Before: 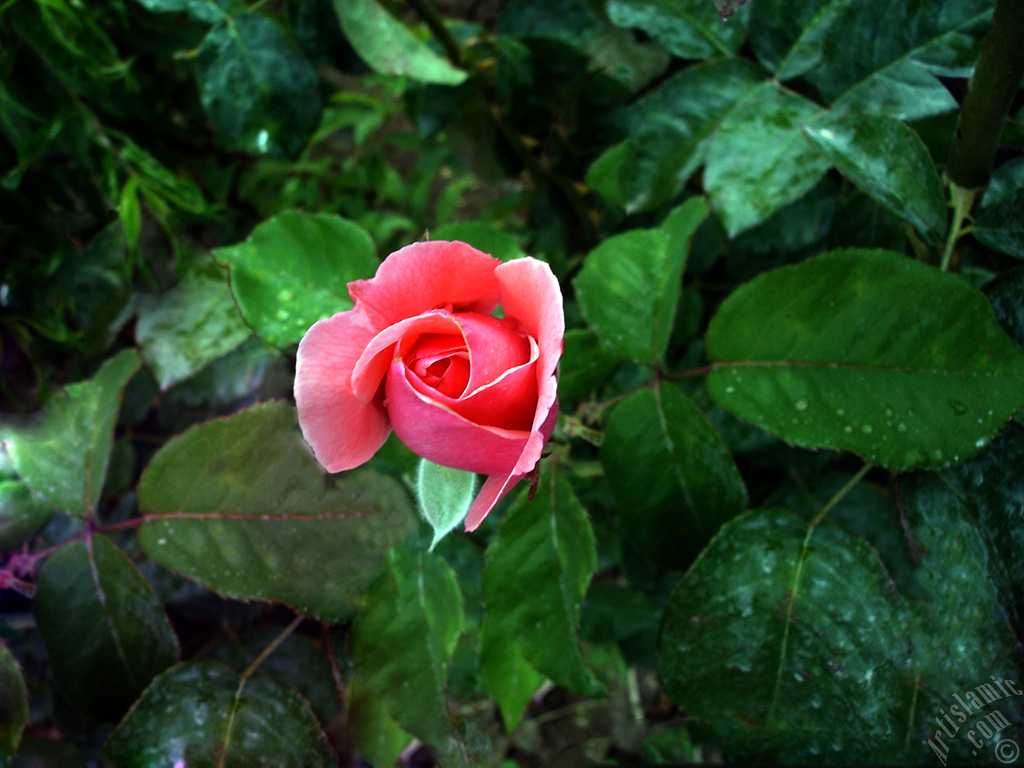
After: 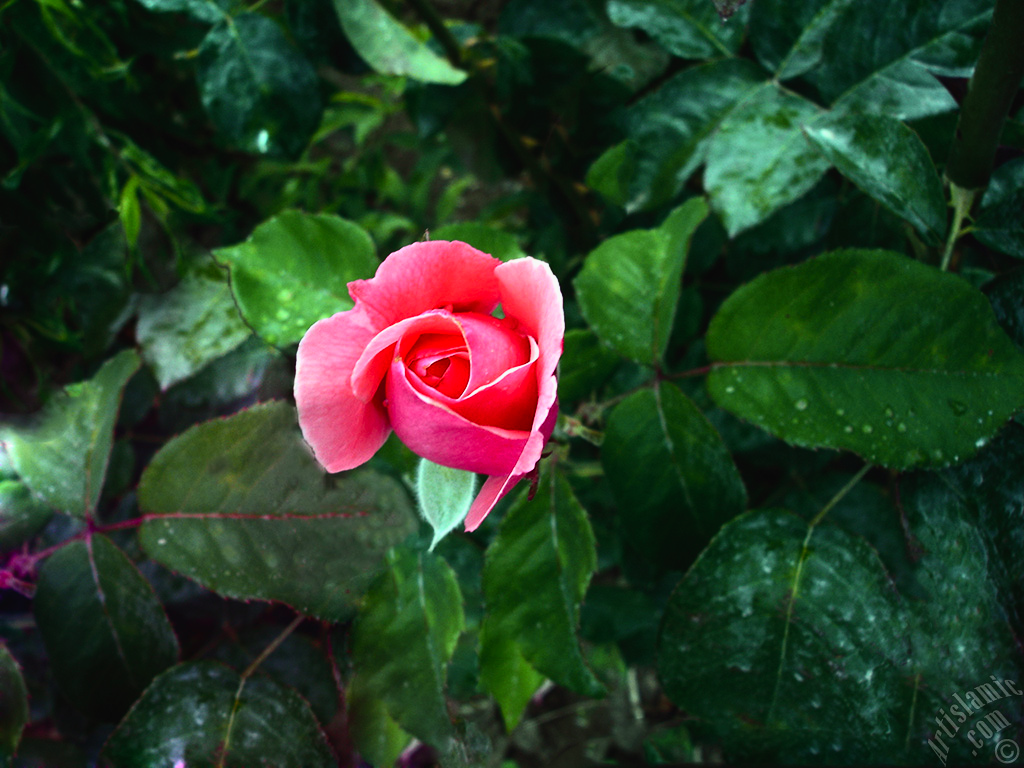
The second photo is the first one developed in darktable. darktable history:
tone curve: curves: ch0 [(0, 0.023) (0.217, 0.19) (0.754, 0.801) (1, 0.977)]; ch1 [(0, 0) (0.392, 0.398) (0.5, 0.5) (0.521, 0.529) (0.56, 0.592) (1, 1)]; ch2 [(0, 0) (0.5, 0.5) (0.579, 0.561) (0.65, 0.657) (1, 1)], color space Lab, independent channels, preserve colors none
